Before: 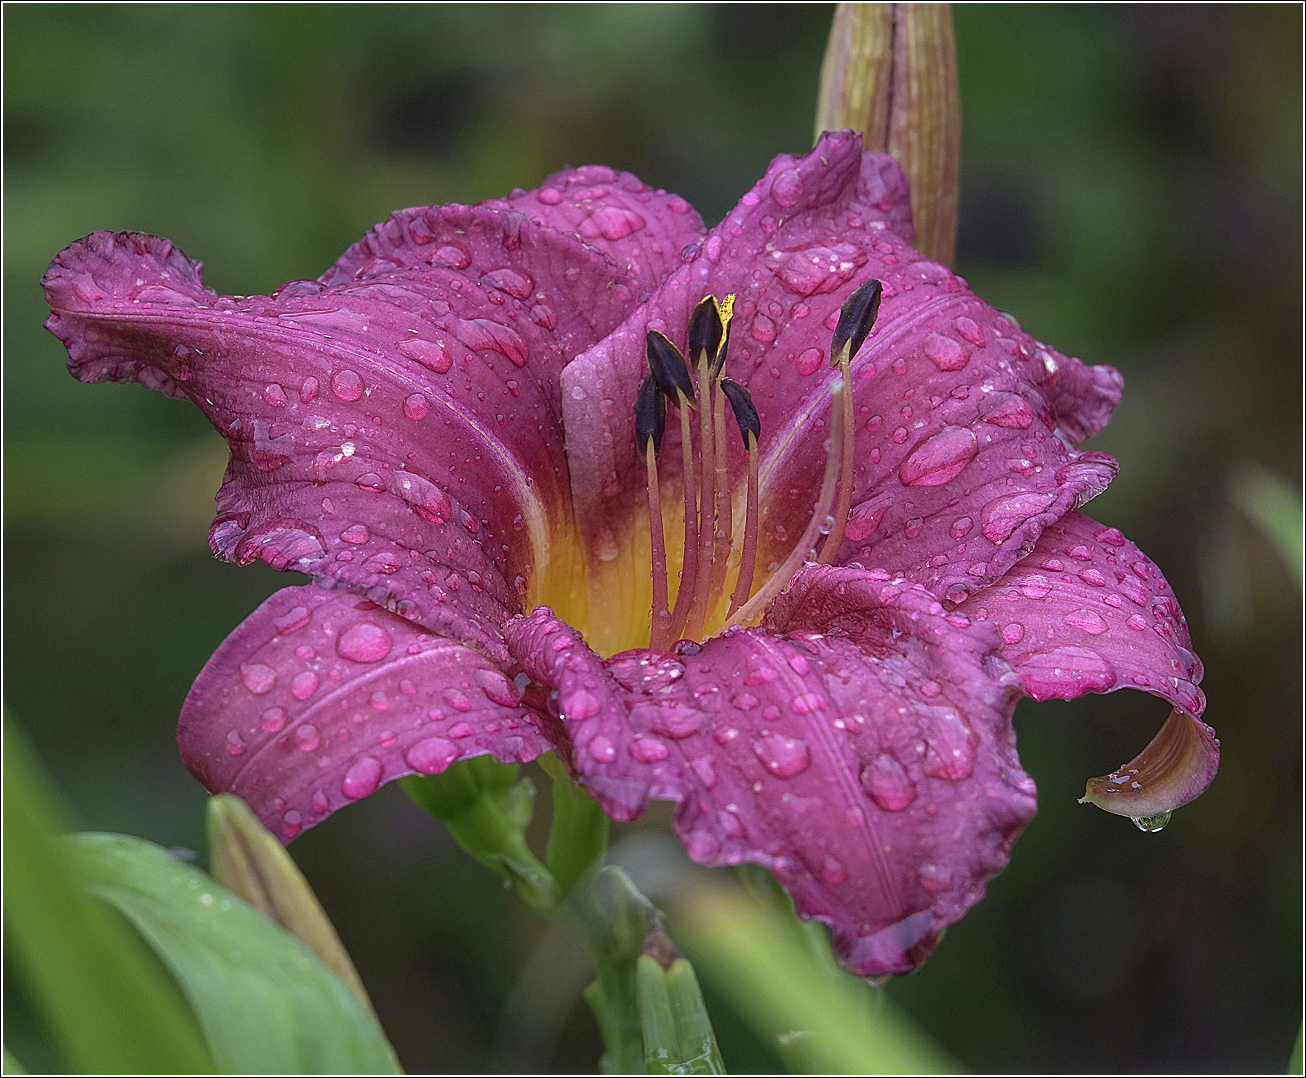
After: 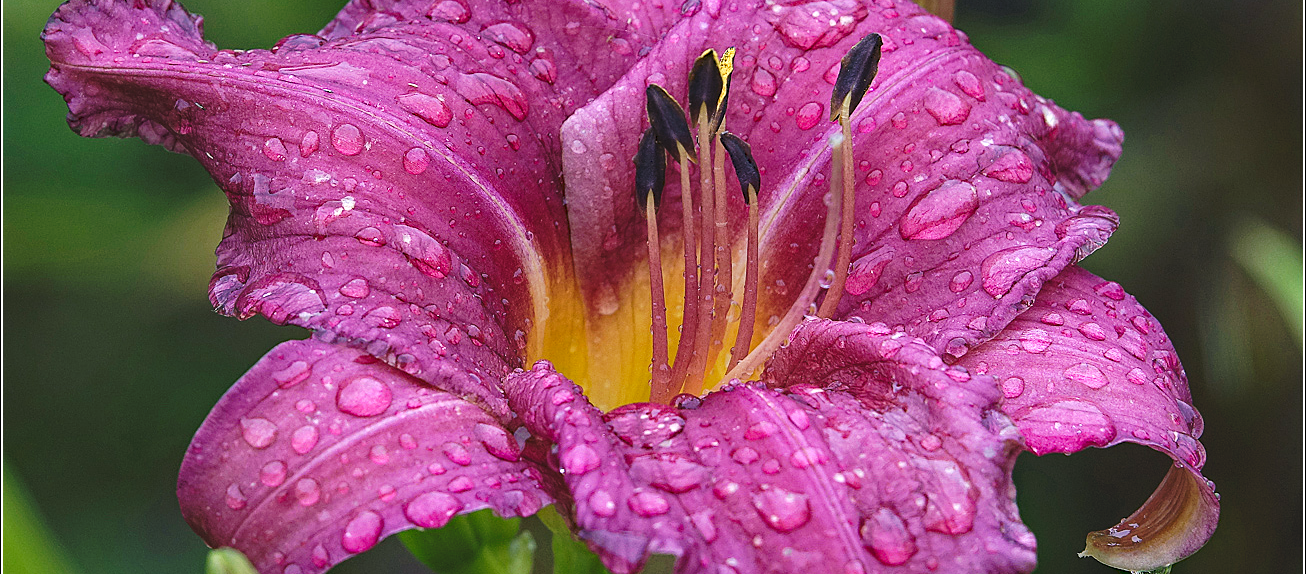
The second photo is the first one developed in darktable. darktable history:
crop and rotate: top 22.854%, bottom 23.807%
exposure: exposure 0.154 EV, compensate highlight preservation false
tone curve: curves: ch0 [(0, 0) (0.003, 0.065) (0.011, 0.072) (0.025, 0.09) (0.044, 0.104) (0.069, 0.116) (0.1, 0.127) (0.136, 0.15) (0.177, 0.184) (0.224, 0.223) (0.277, 0.28) (0.335, 0.361) (0.399, 0.443) (0.468, 0.525) (0.543, 0.616) (0.623, 0.713) (0.709, 0.79) (0.801, 0.866) (0.898, 0.933) (1, 1)], preserve colors none
haze removal: strength 0.301, distance 0.244, compatibility mode true
